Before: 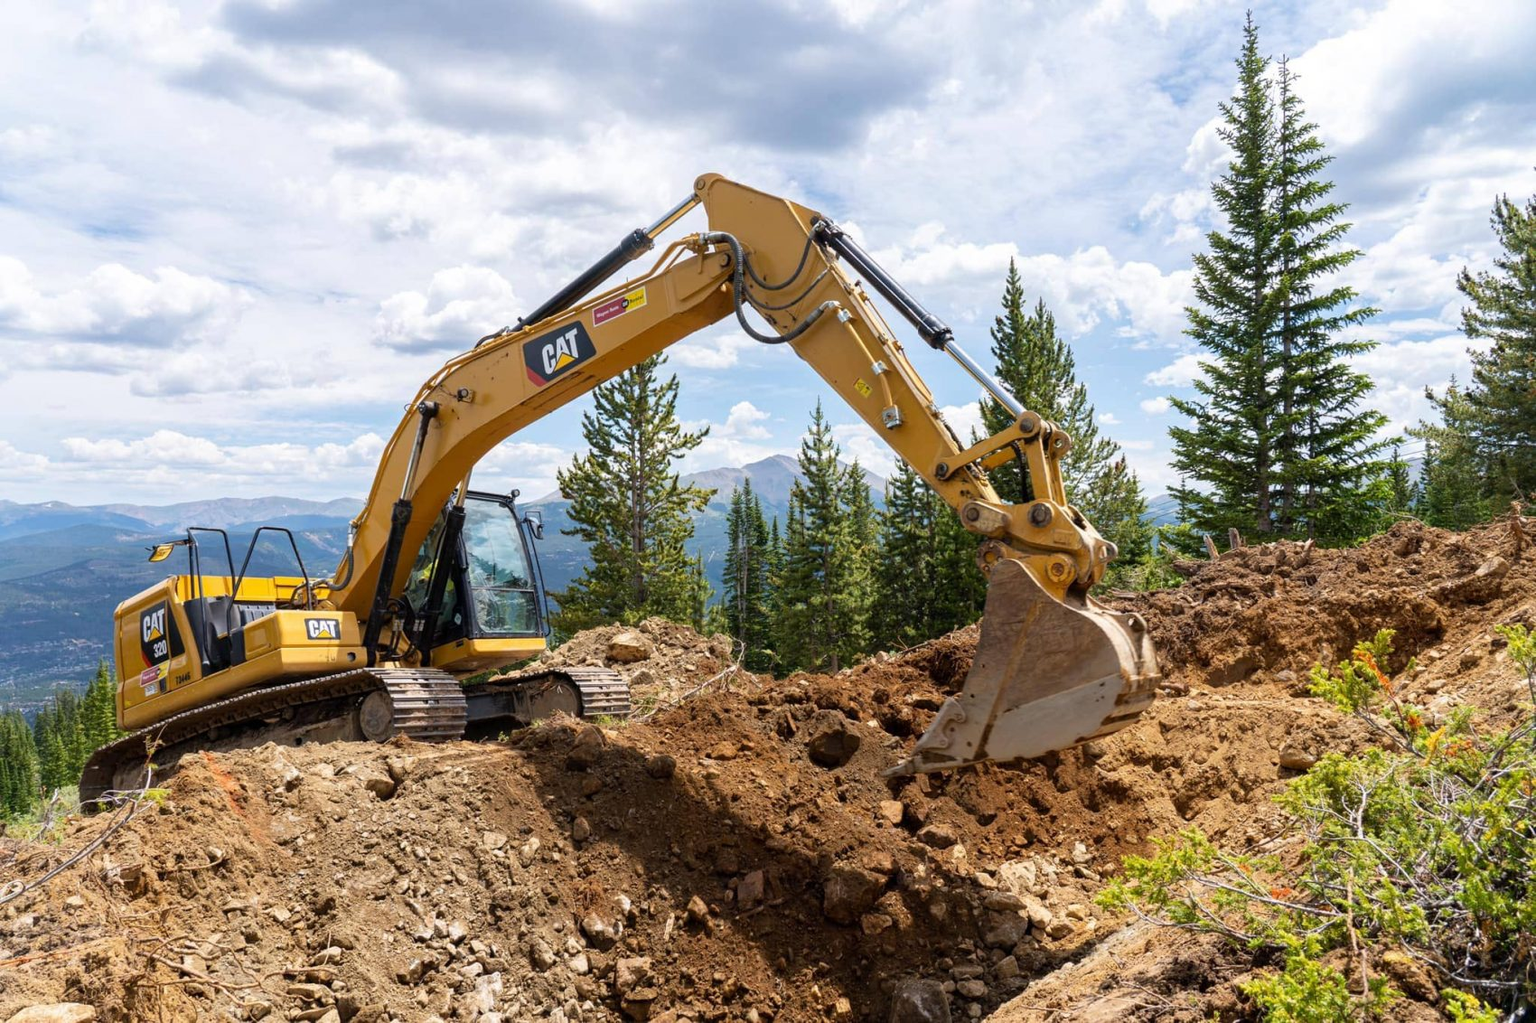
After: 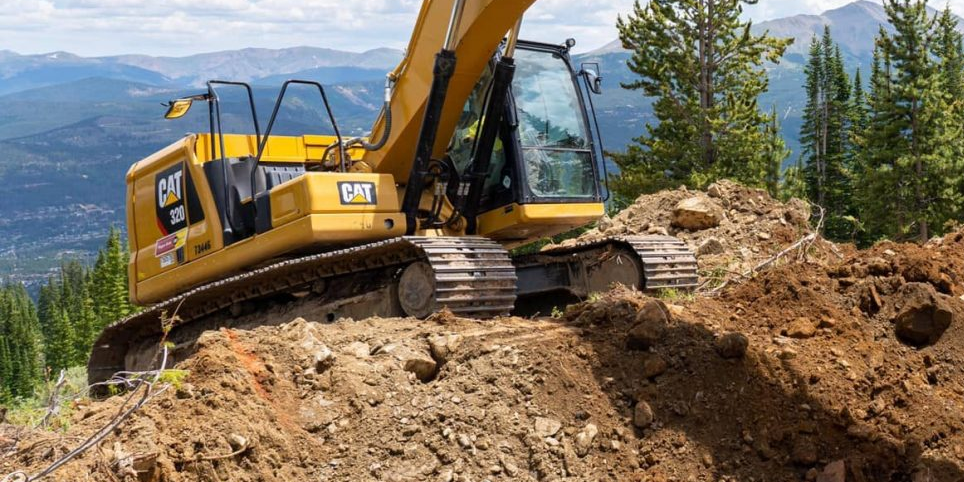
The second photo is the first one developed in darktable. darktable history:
crop: top 44.519%, right 43.238%, bottom 12.897%
